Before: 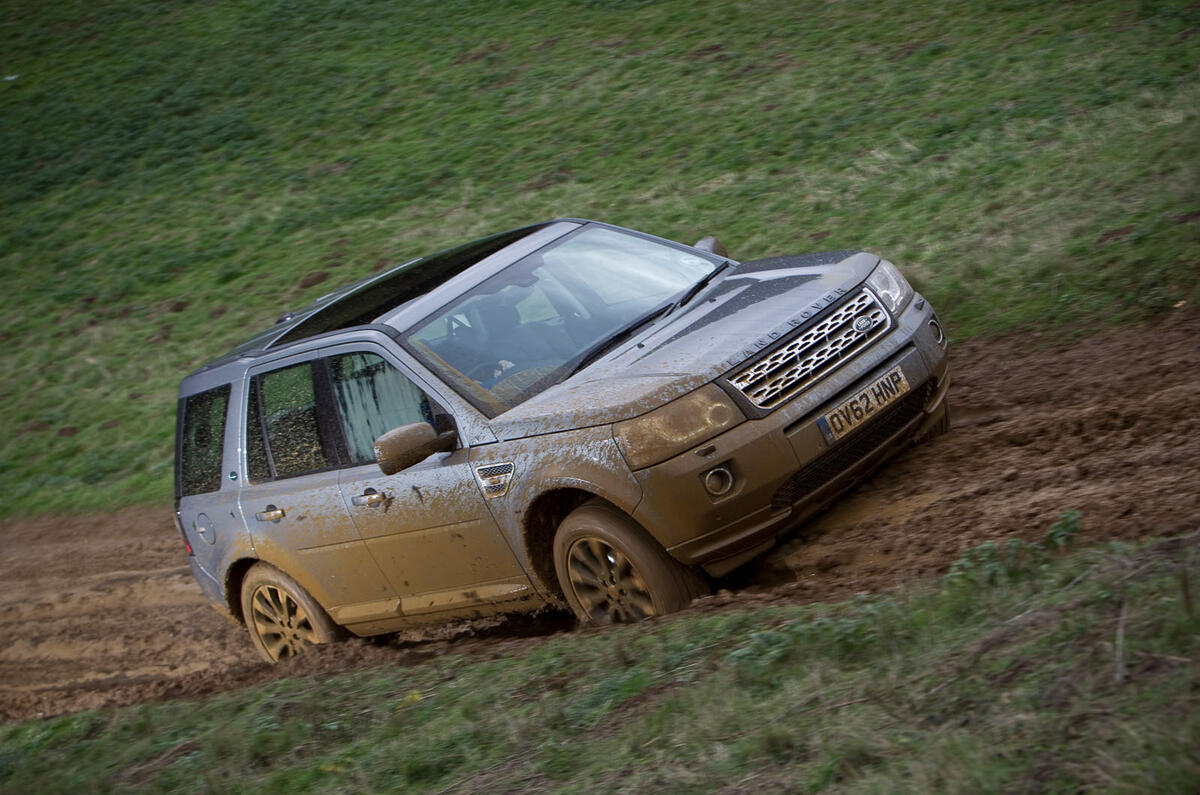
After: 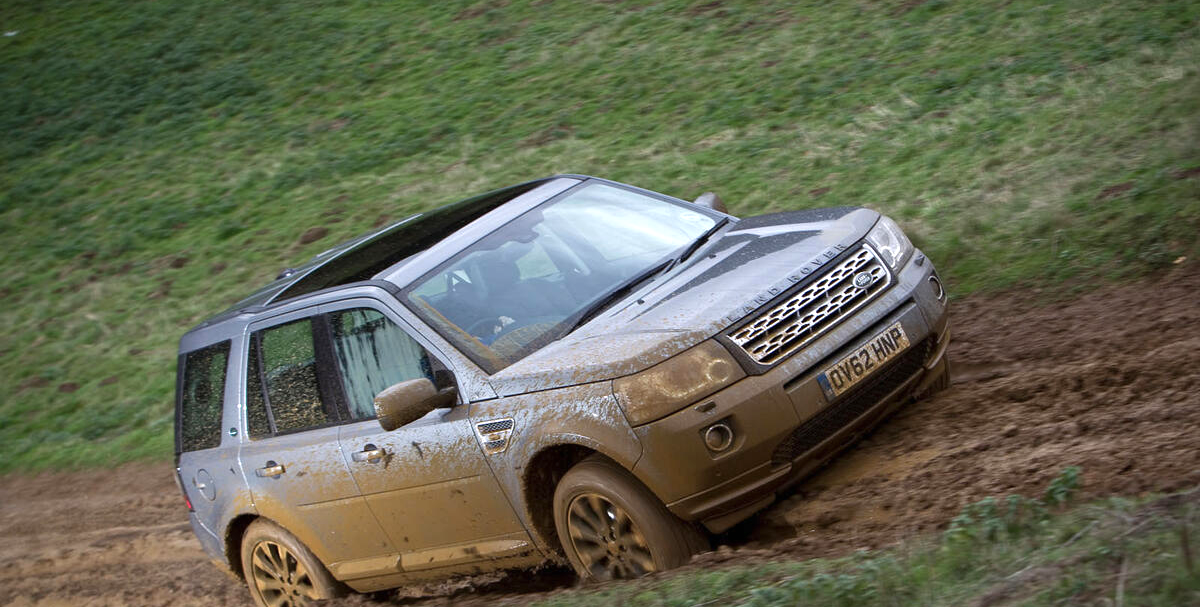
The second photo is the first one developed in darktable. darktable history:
exposure: black level correction 0, exposure 0.5 EV, compensate highlight preservation false
crop: top 5.574%, bottom 17.985%
